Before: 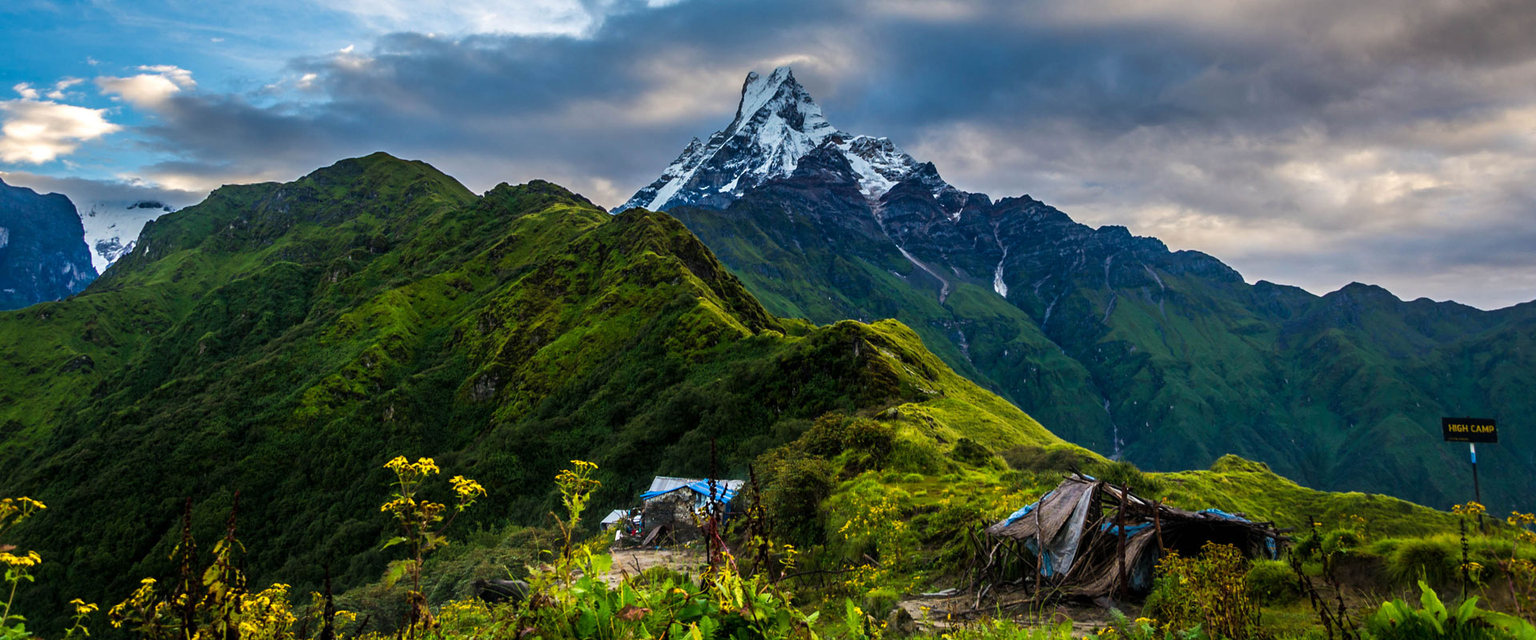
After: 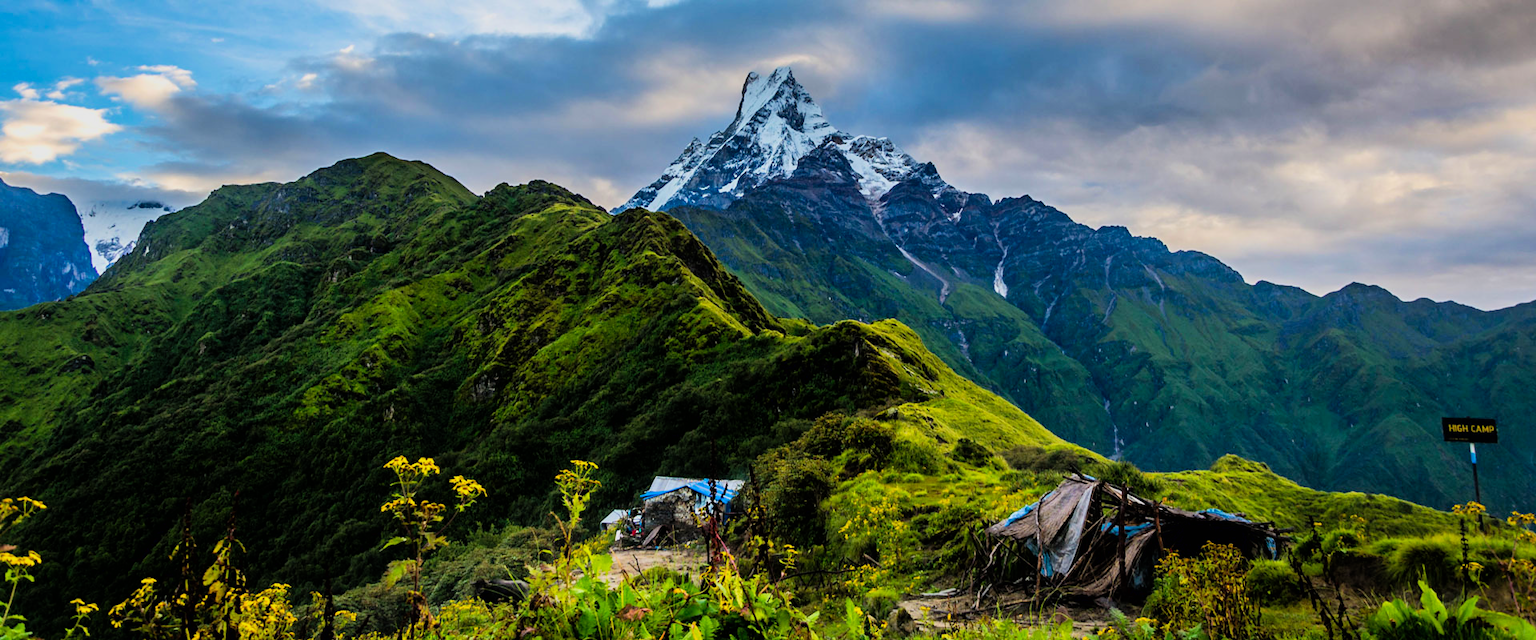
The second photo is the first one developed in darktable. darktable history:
filmic rgb: black relative exposure -7.15 EV, white relative exposure 5.36 EV, hardness 3.02, color science v6 (2022)
levels: levels [0, 0.435, 0.917]
